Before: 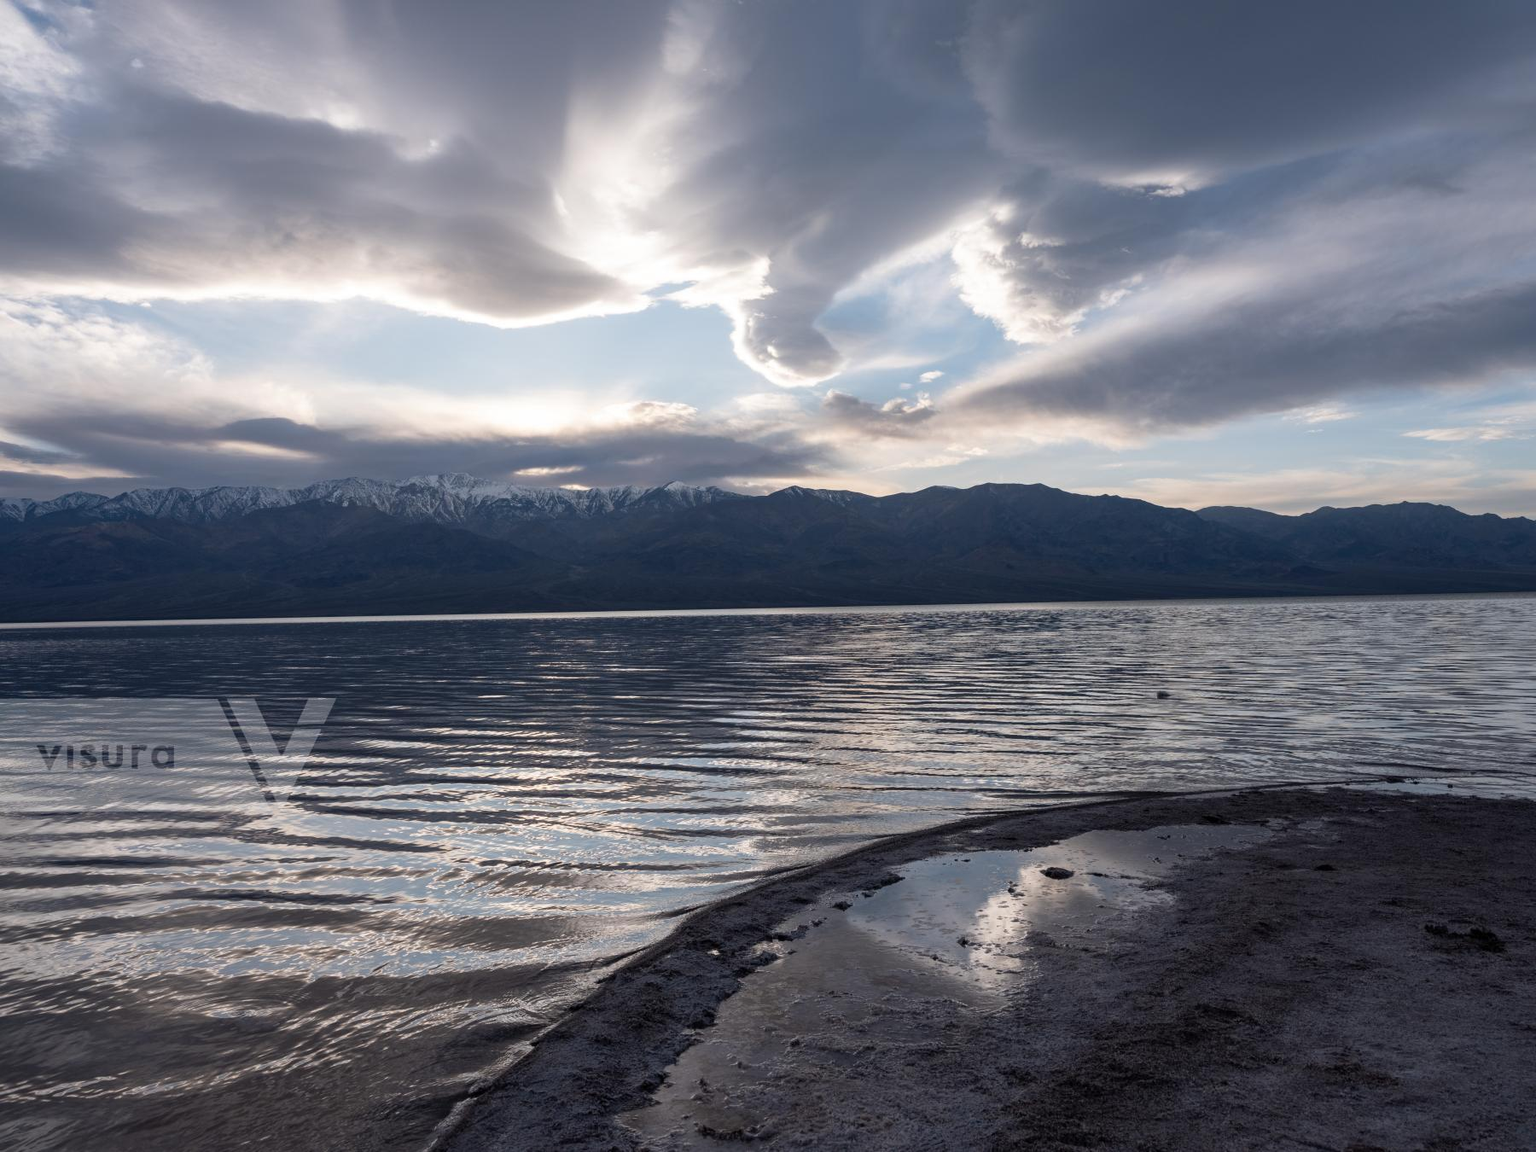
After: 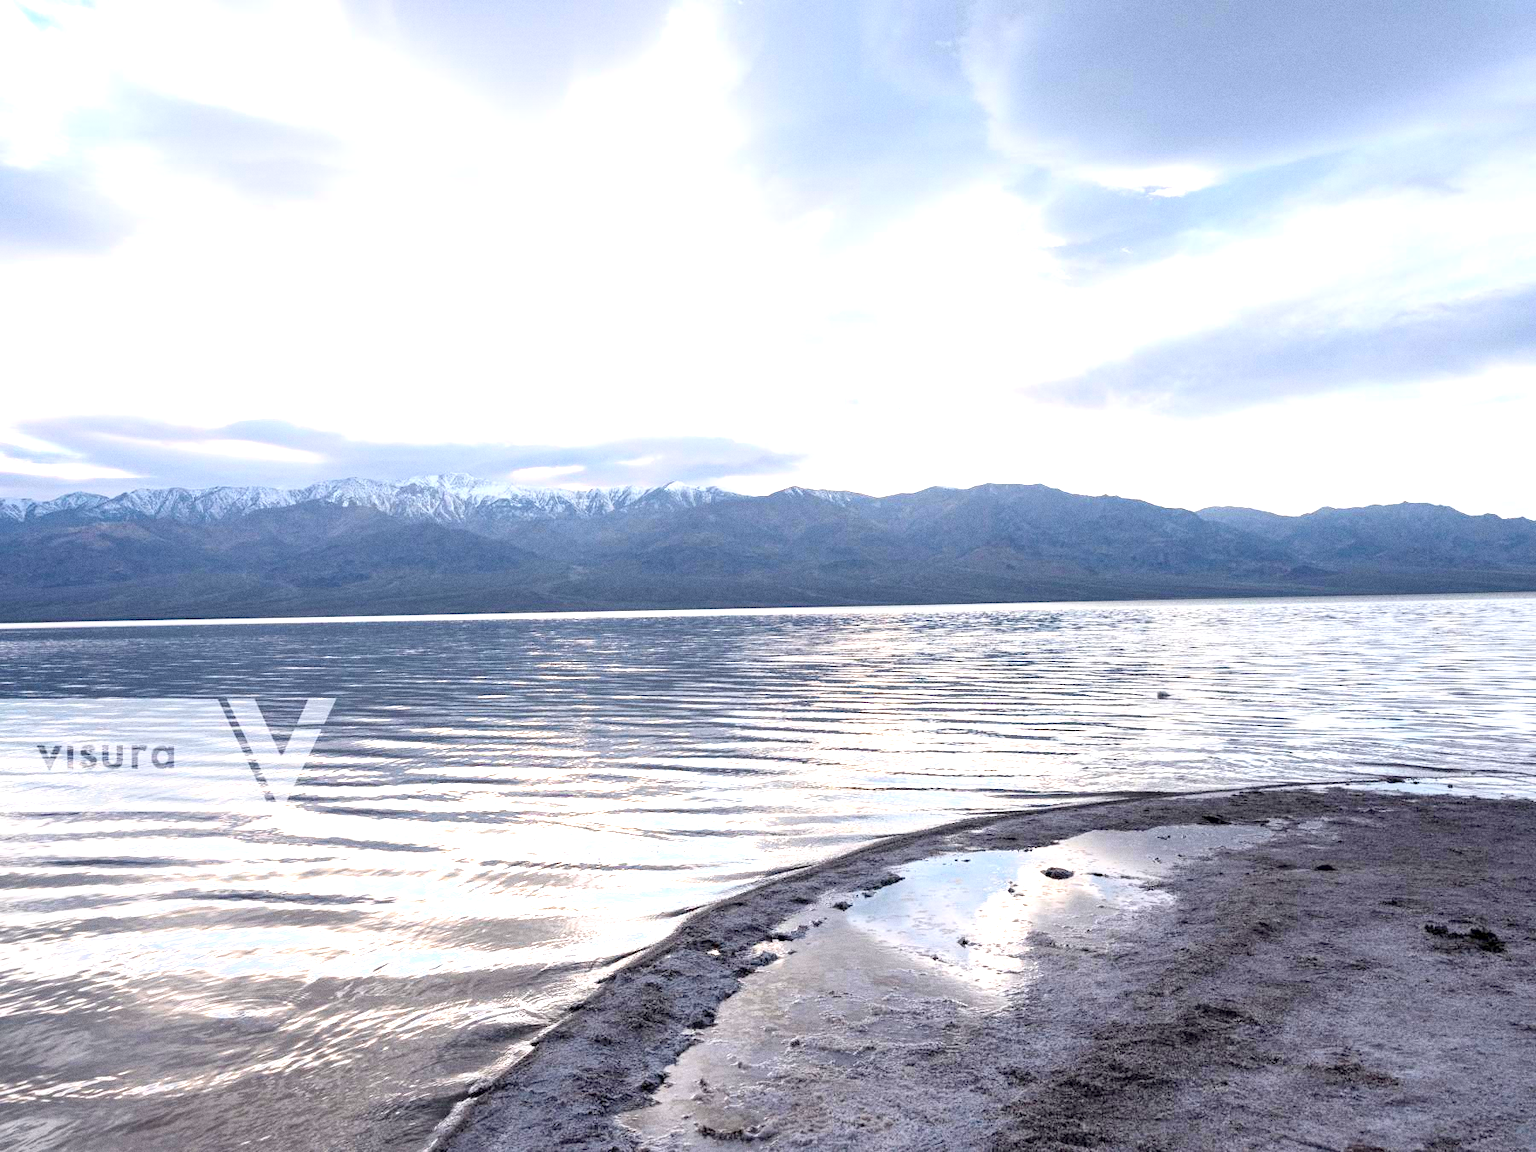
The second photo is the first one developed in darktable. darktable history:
contrast brightness saturation: contrast 0.14, brightness 0.21
exposure: black level correction 0.001, exposure 2 EV, compensate highlight preservation false
grain: coarseness 0.09 ISO
